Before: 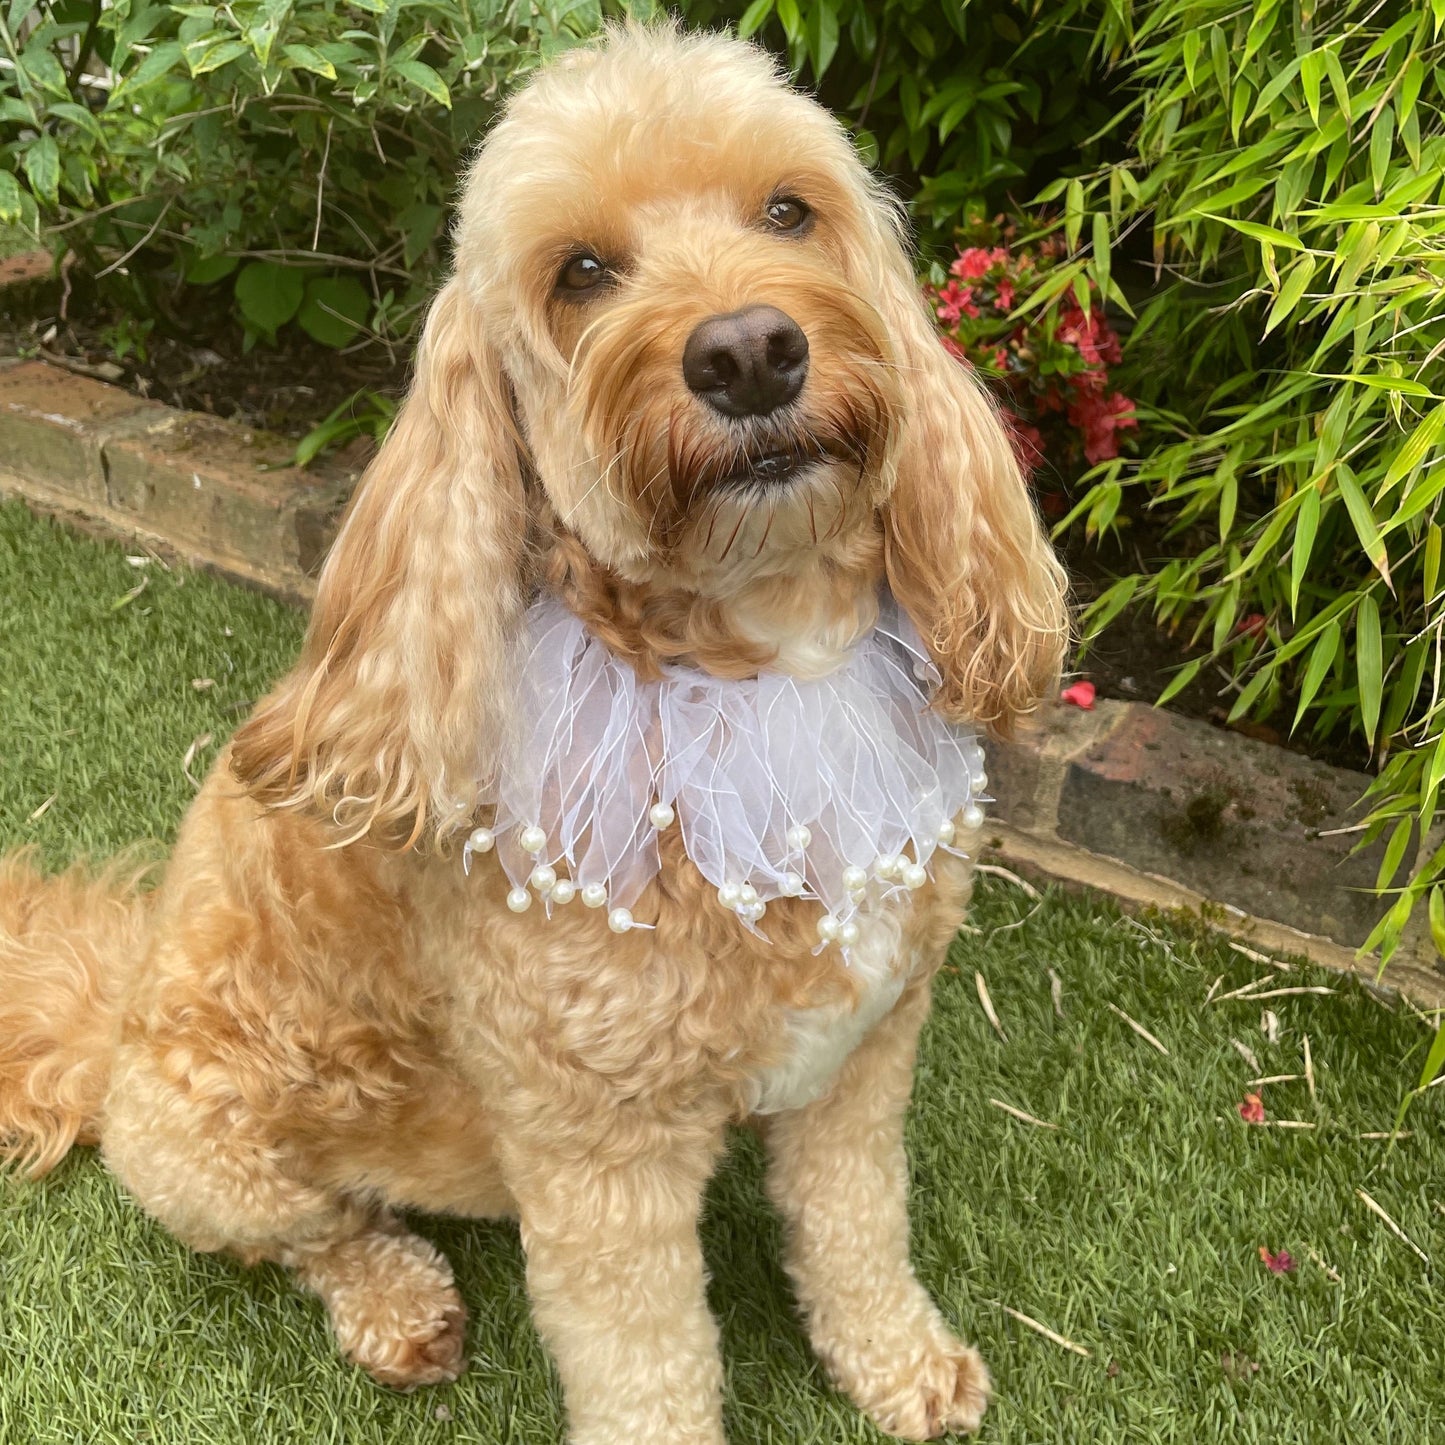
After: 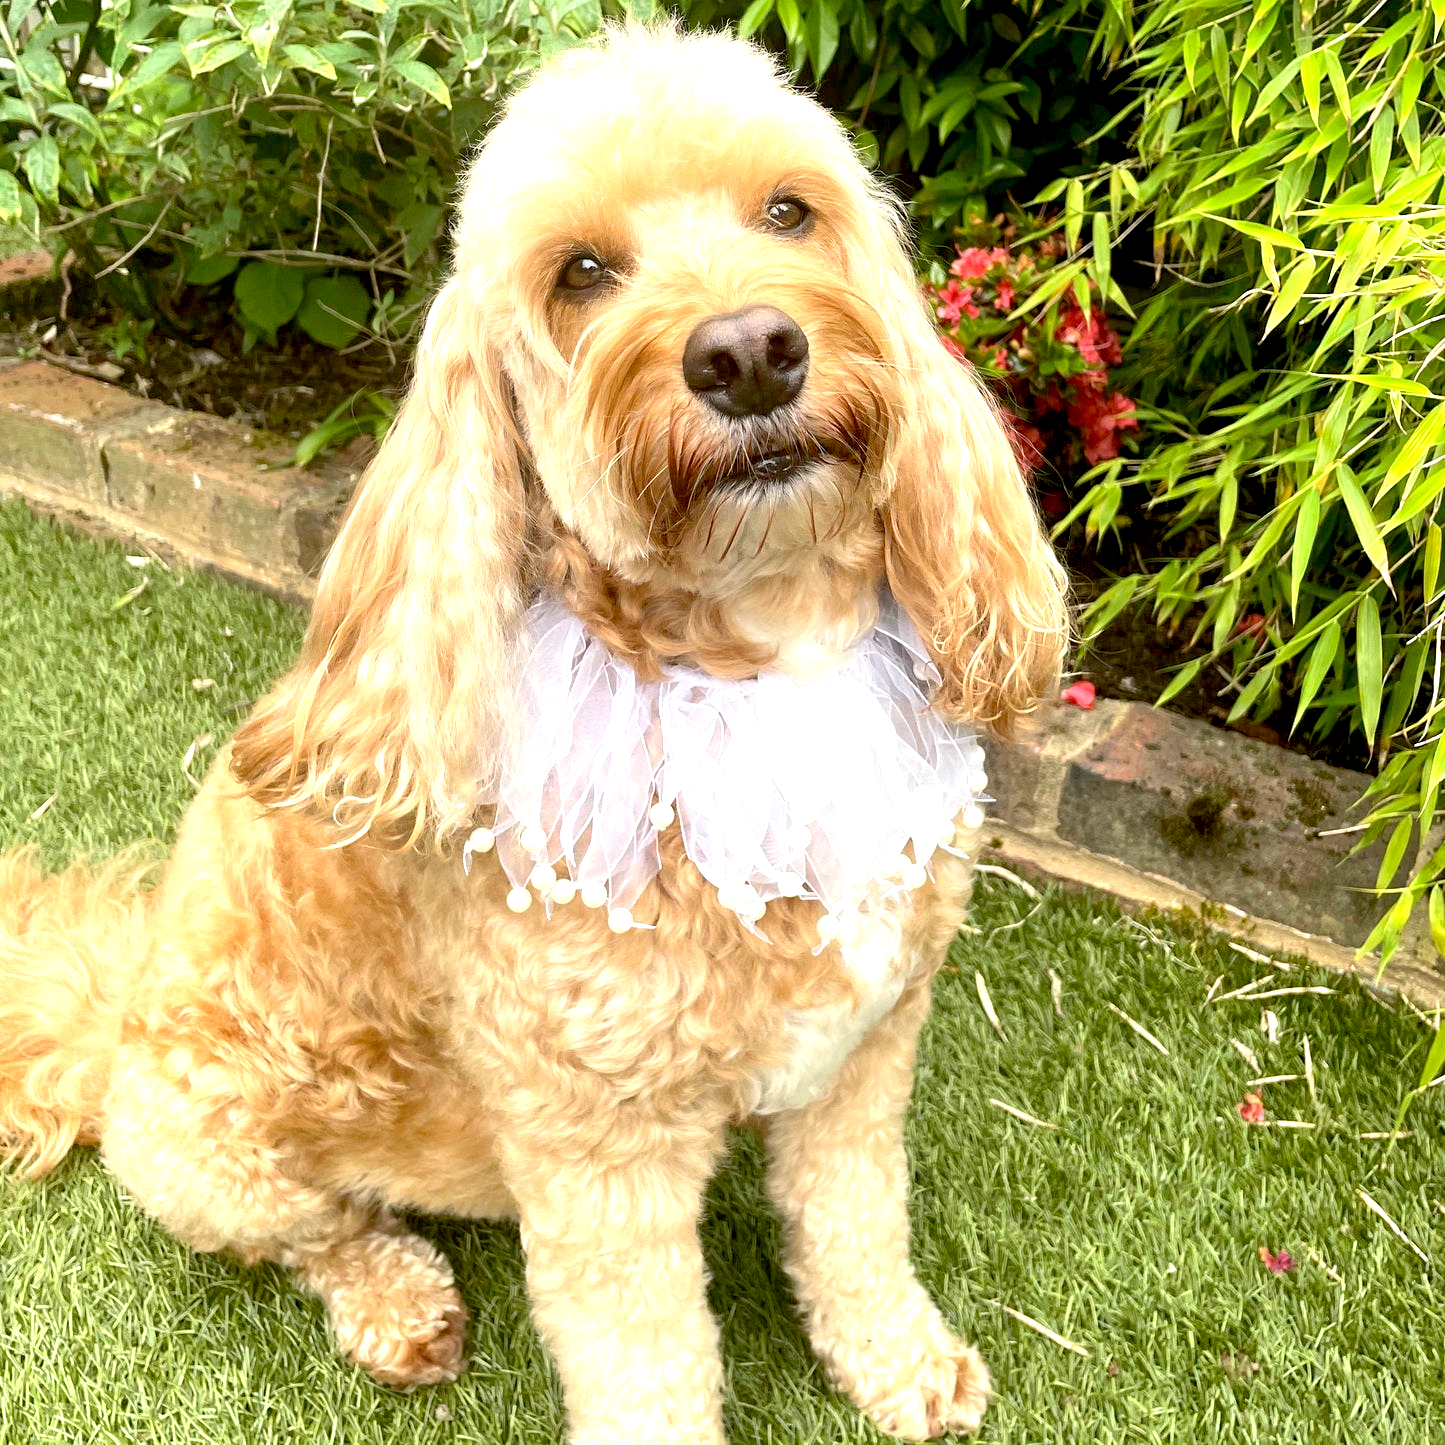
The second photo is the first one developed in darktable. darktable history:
exposure: black level correction 0.01, exposure 1 EV, compensate highlight preservation false
color correction: saturation 0.99
